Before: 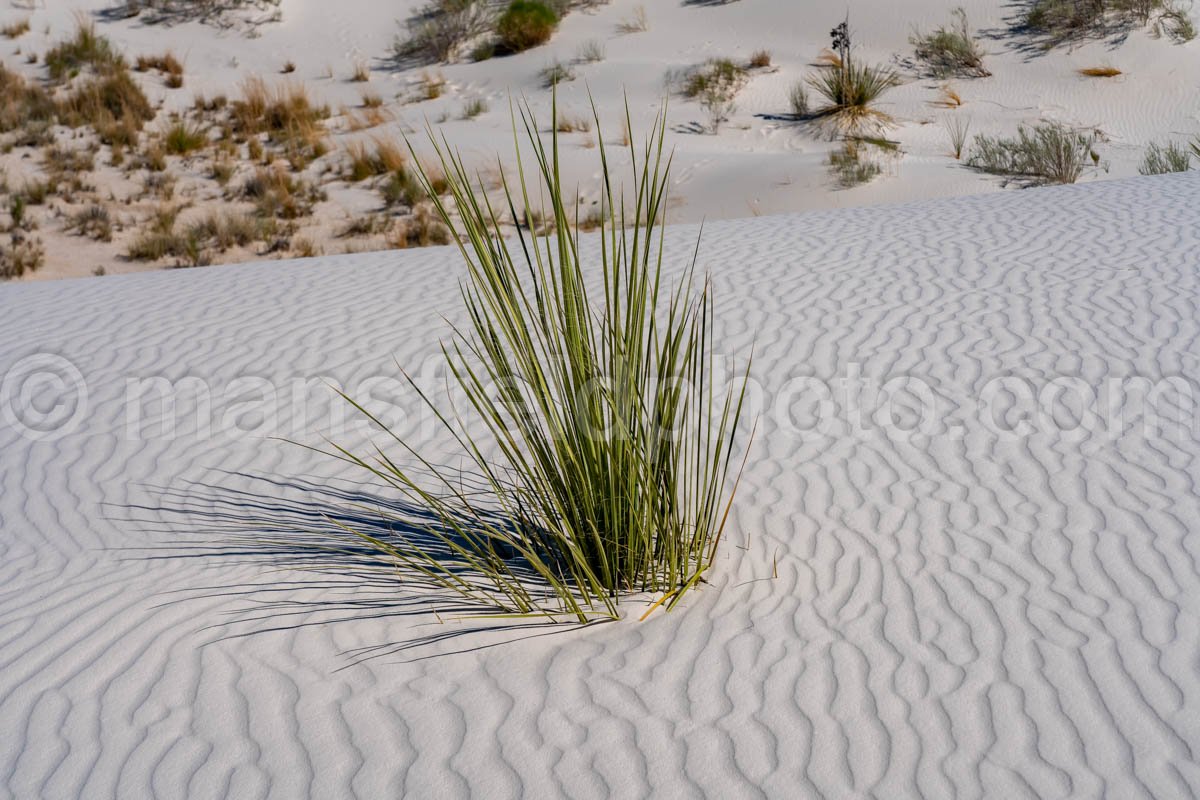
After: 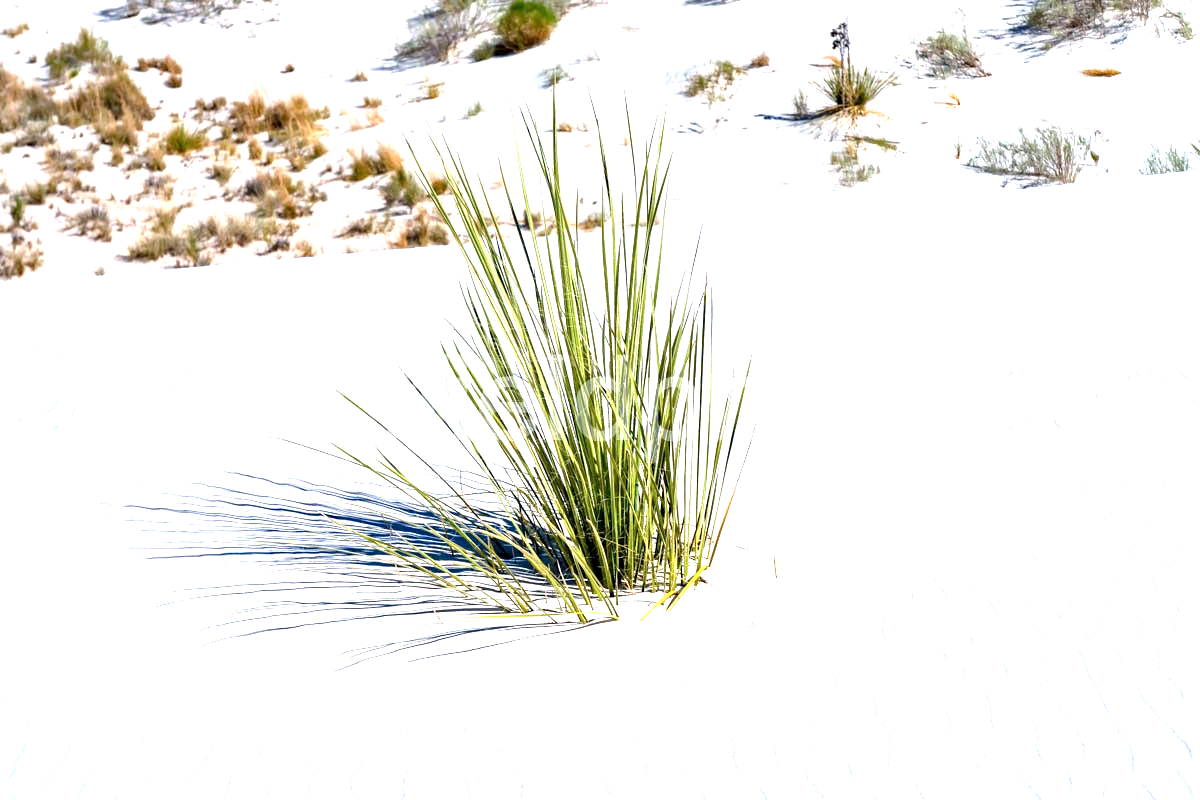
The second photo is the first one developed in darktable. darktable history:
color calibration: x 0.367, y 0.379, temperature 4395.86 K
exposure: black level correction 0.001, exposure 2 EV, compensate highlight preservation false
